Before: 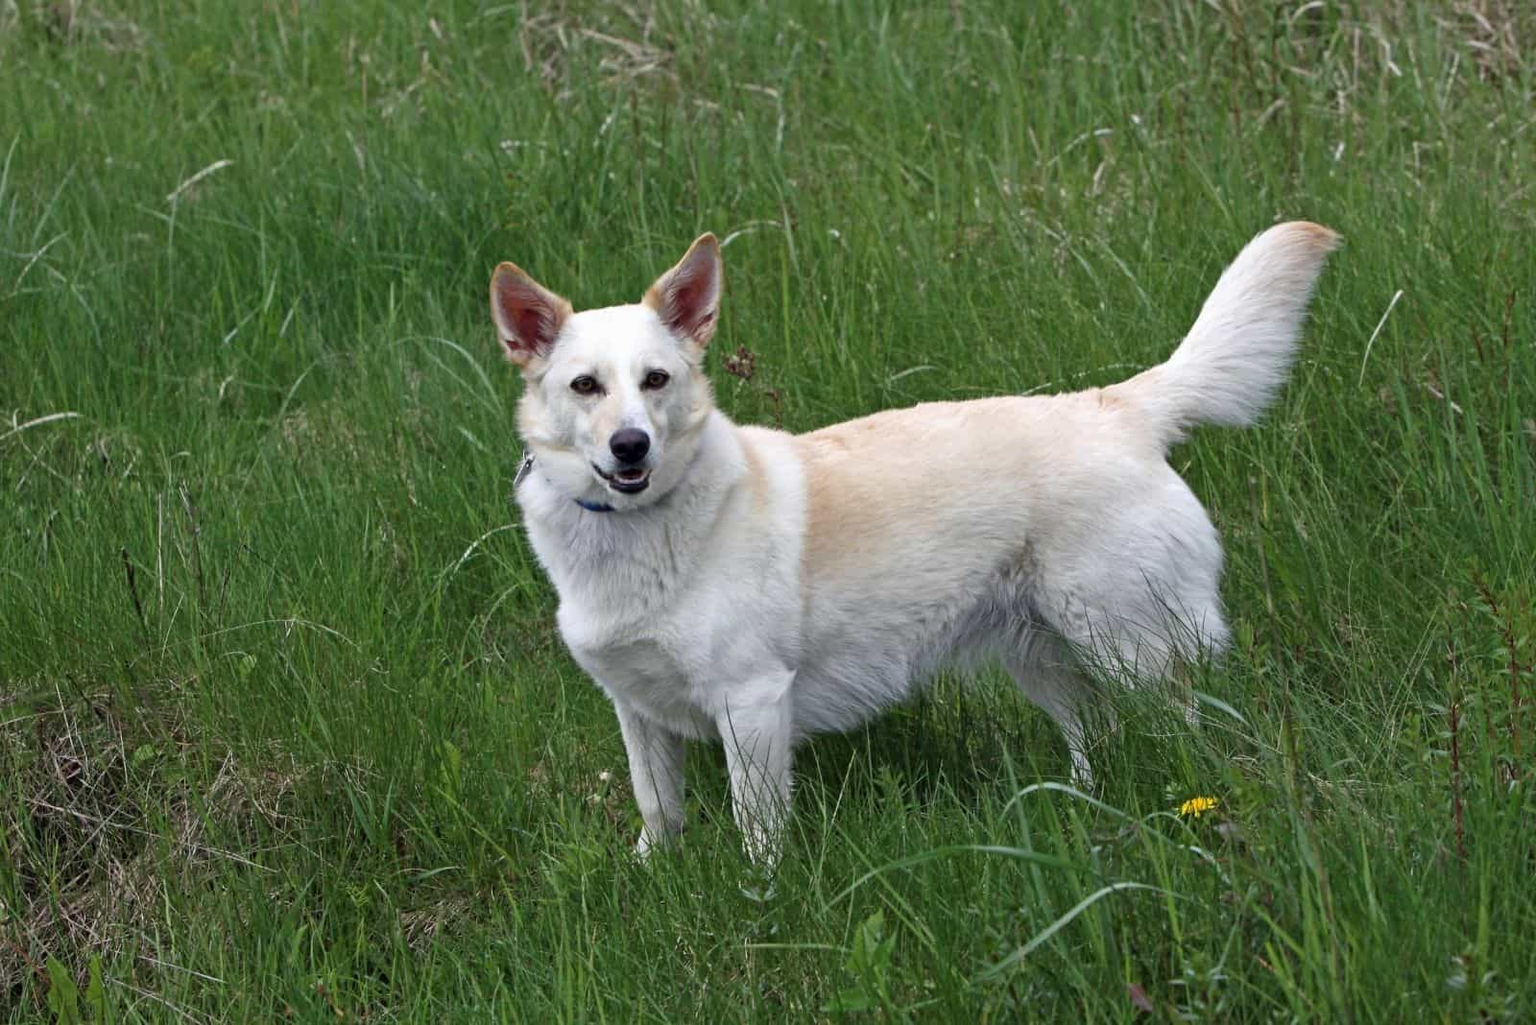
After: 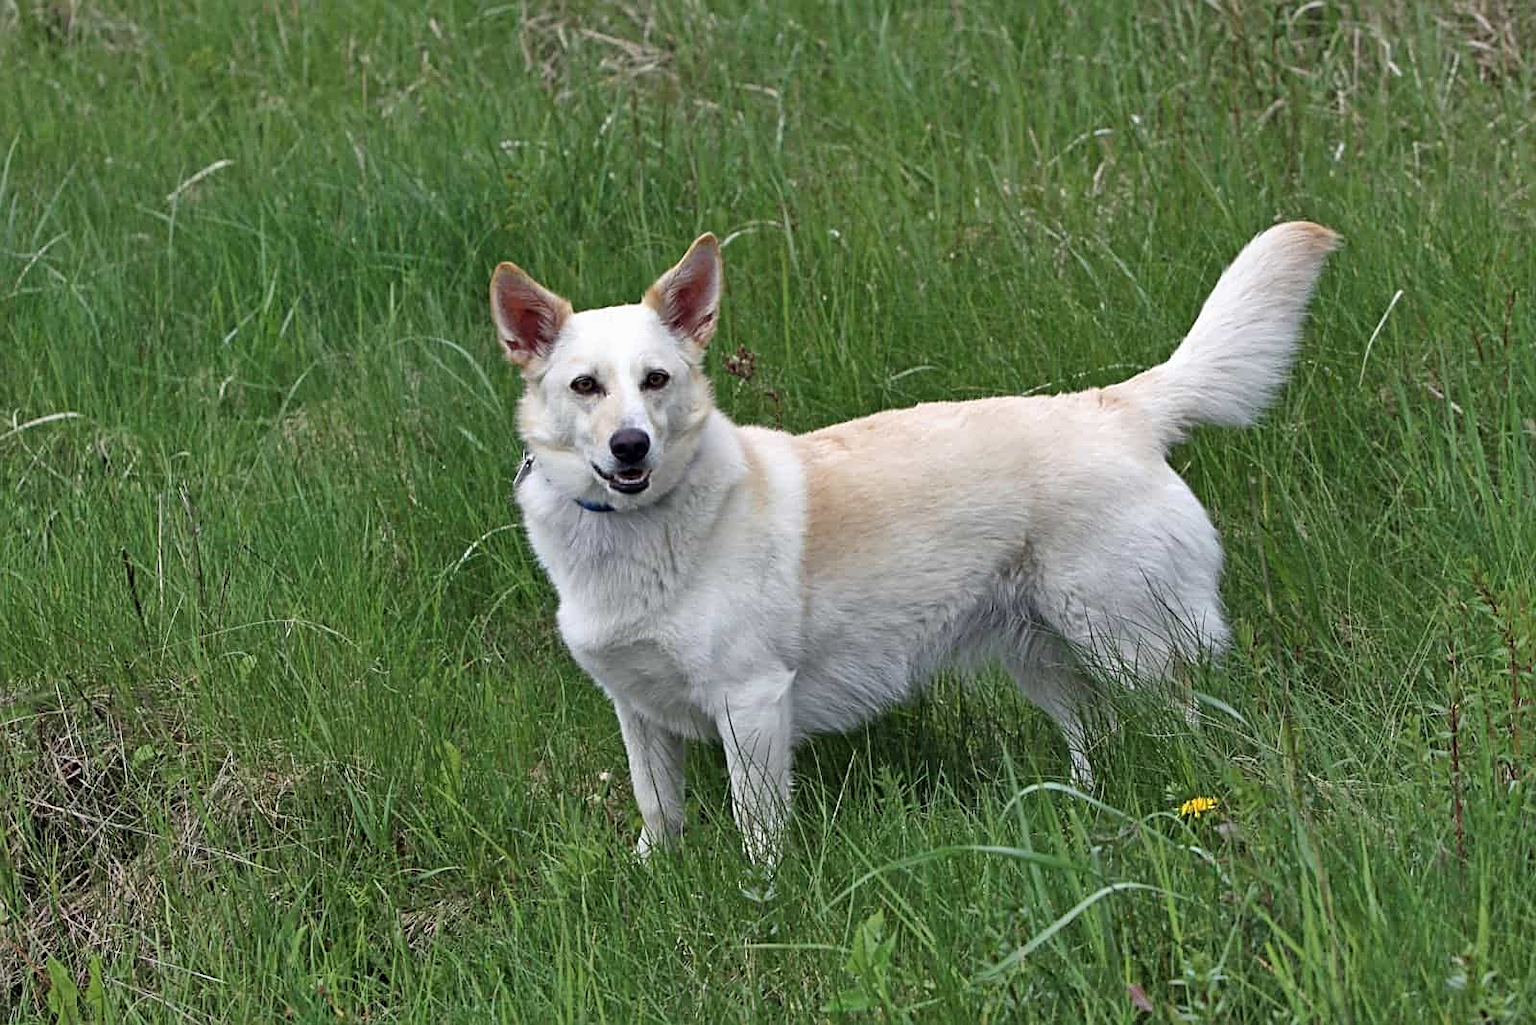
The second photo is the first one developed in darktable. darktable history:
sharpen: on, module defaults
shadows and highlights: shadows 76.13, highlights -60.55, soften with gaussian
